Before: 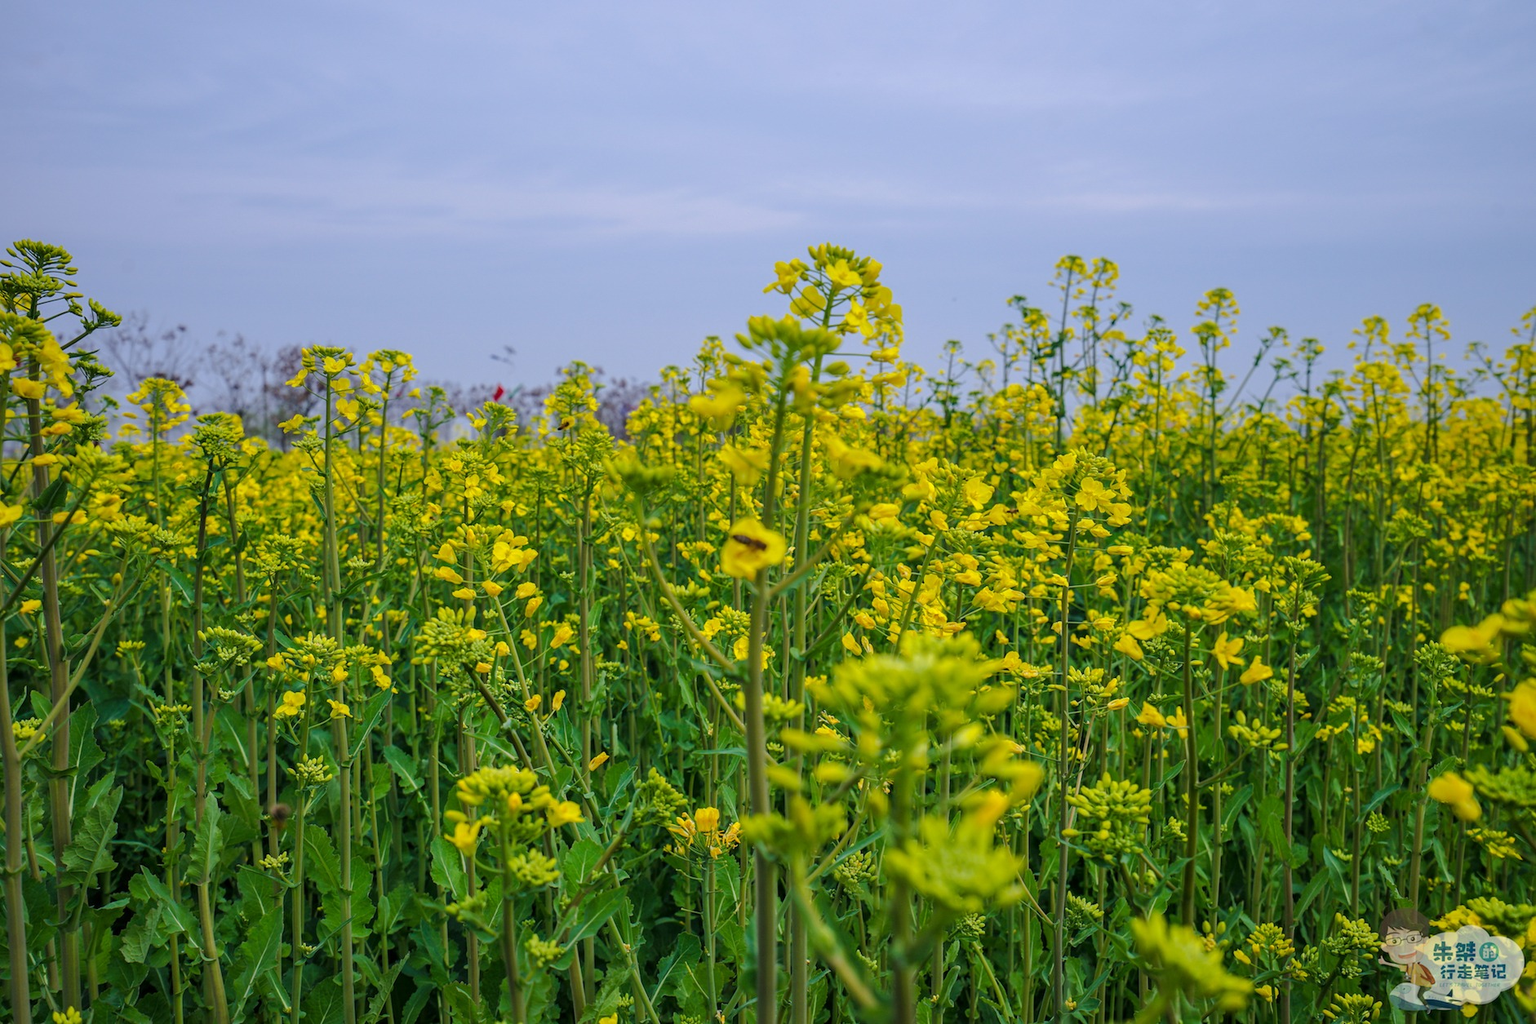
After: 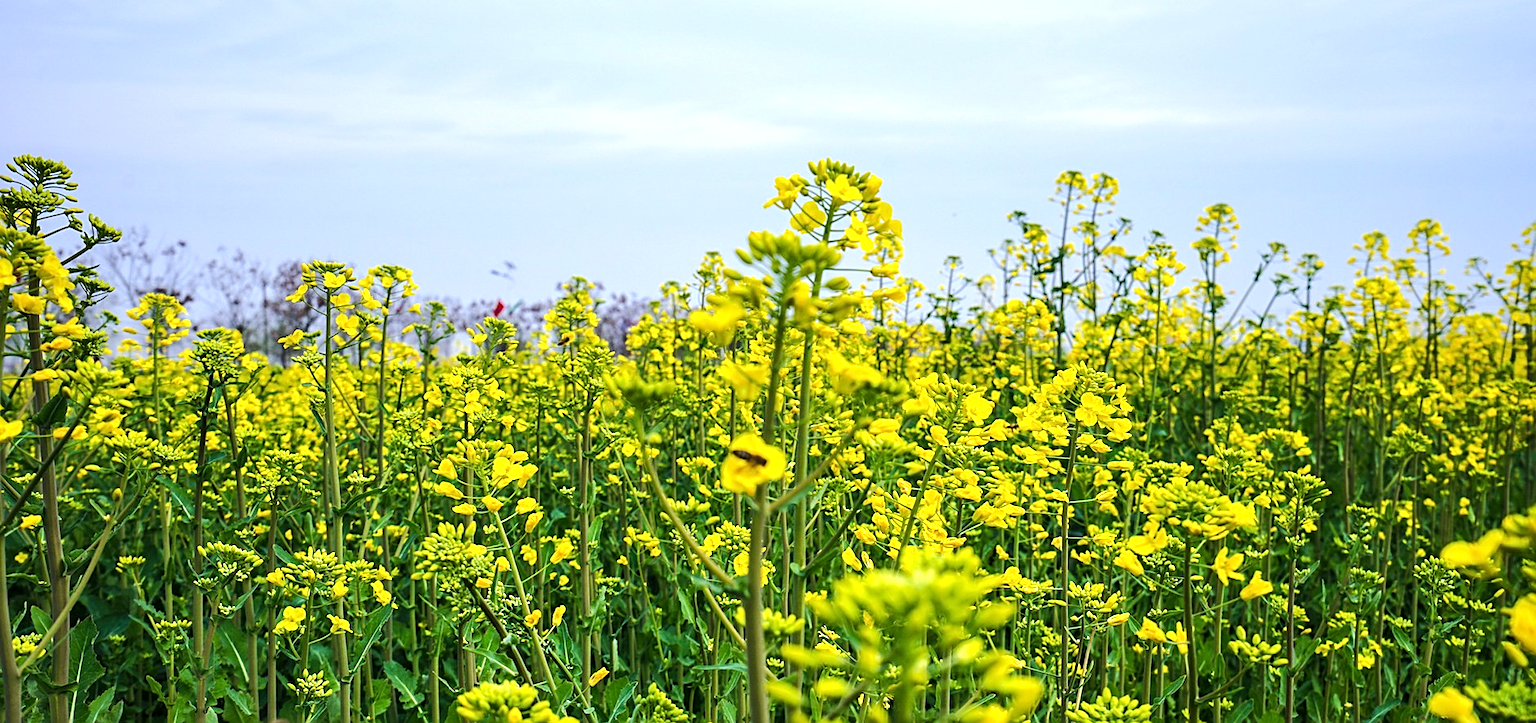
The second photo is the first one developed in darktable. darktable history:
sharpen: on, module defaults
crop and rotate: top 8.293%, bottom 20.996%
tone equalizer: -8 EV -0.75 EV, -7 EV -0.7 EV, -6 EV -0.6 EV, -5 EV -0.4 EV, -3 EV 0.4 EV, -2 EV 0.6 EV, -1 EV 0.7 EV, +0 EV 0.75 EV, edges refinement/feathering 500, mask exposure compensation -1.57 EV, preserve details no
exposure: exposure 0.3 EV, compensate highlight preservation false
